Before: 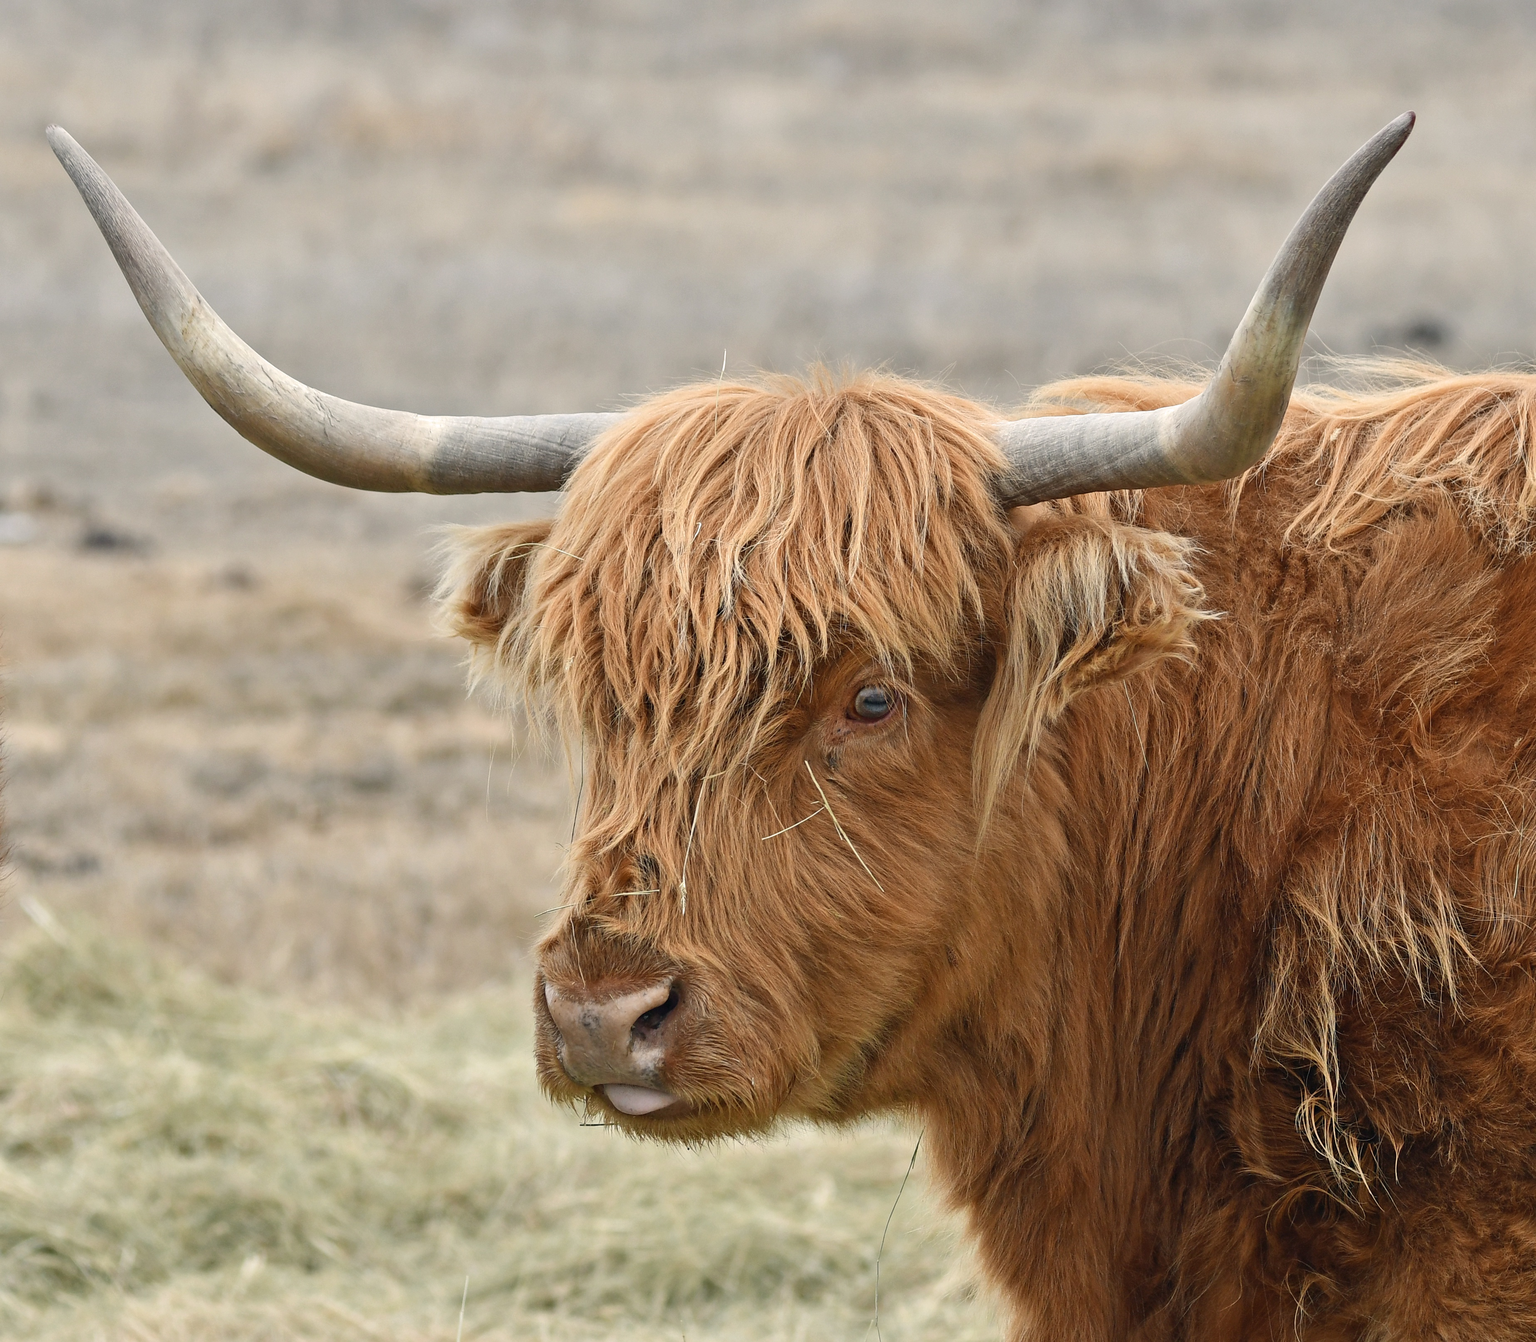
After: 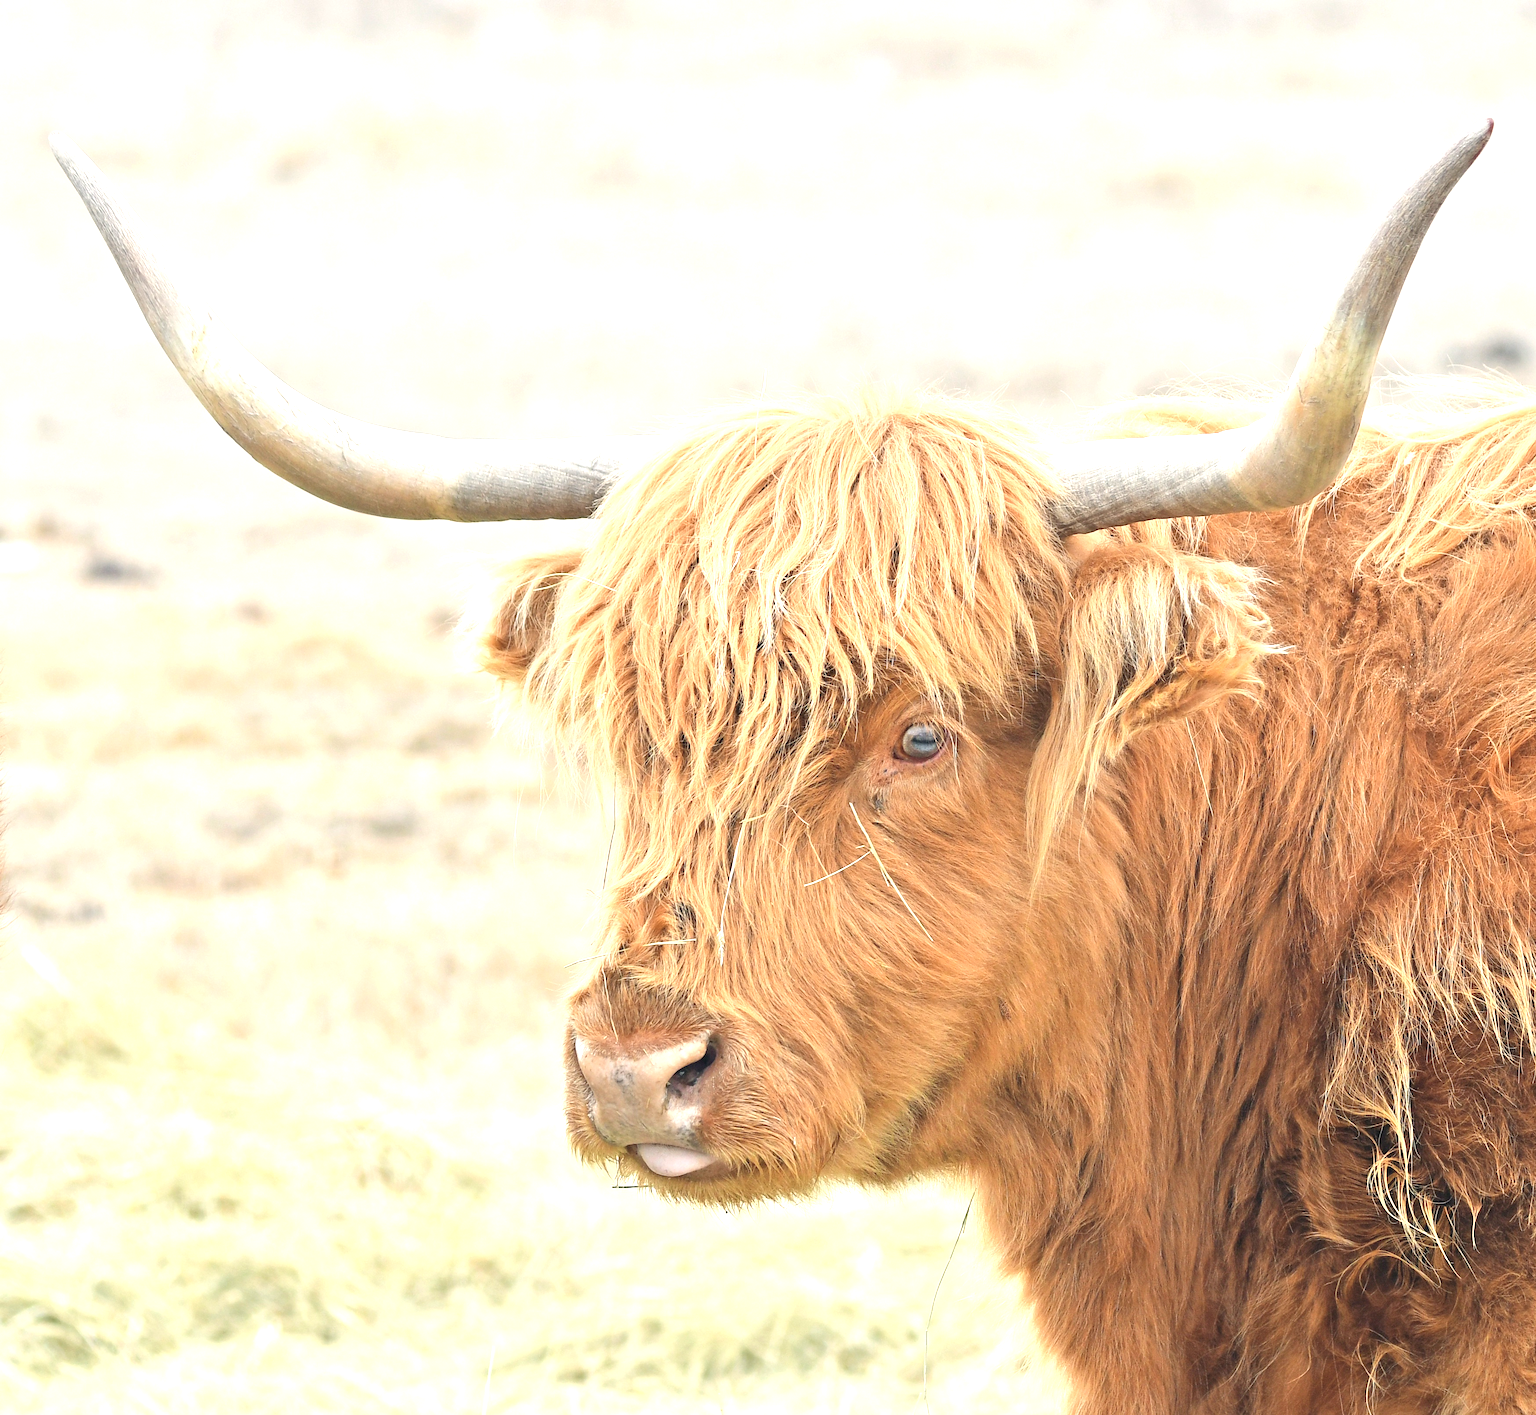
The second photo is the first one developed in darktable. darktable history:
exposure: black level correction 0, exposure 1.386 EV, compensate exposure bias true, compensate highlight preservation false
crop and rotate: left 0%, right 5.201%
tone curve: curves: ch0 [(0, 0) (0.003, 0.004) (0.011, 0.015) (0.025, 0.033) (0.044, 0.058) (0.069, 0.091) (0.1, 0.131) (0.136, 0.179) (0.177, 0.233) (0.224, 0.295) (0.277, 0.364) (0.335, 0.434) (0.399, 0.51) (0.468, 0.583) (0.543, 0.654) (0.623, 0.724) (0.709, 0.789) (0.801, 0.852) (0.898, 0.924) (1, 1)], color space Lab, independent channels, preserve colors none
